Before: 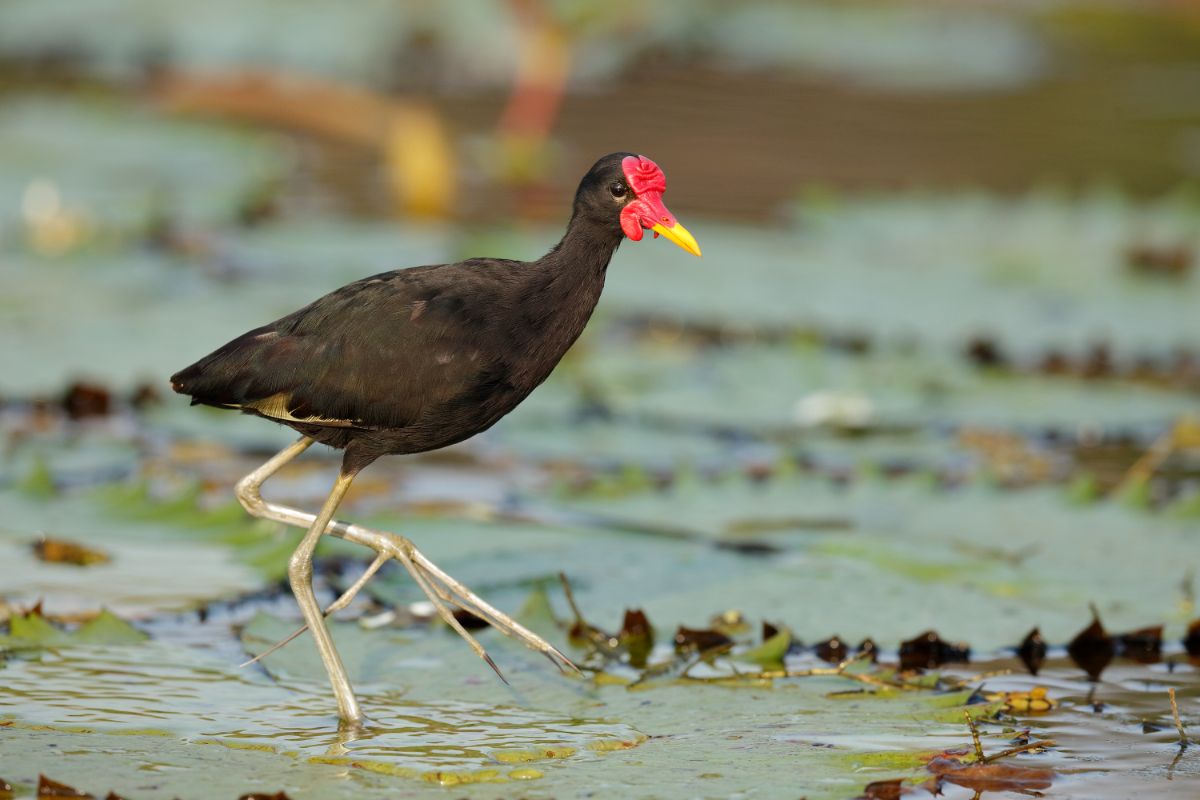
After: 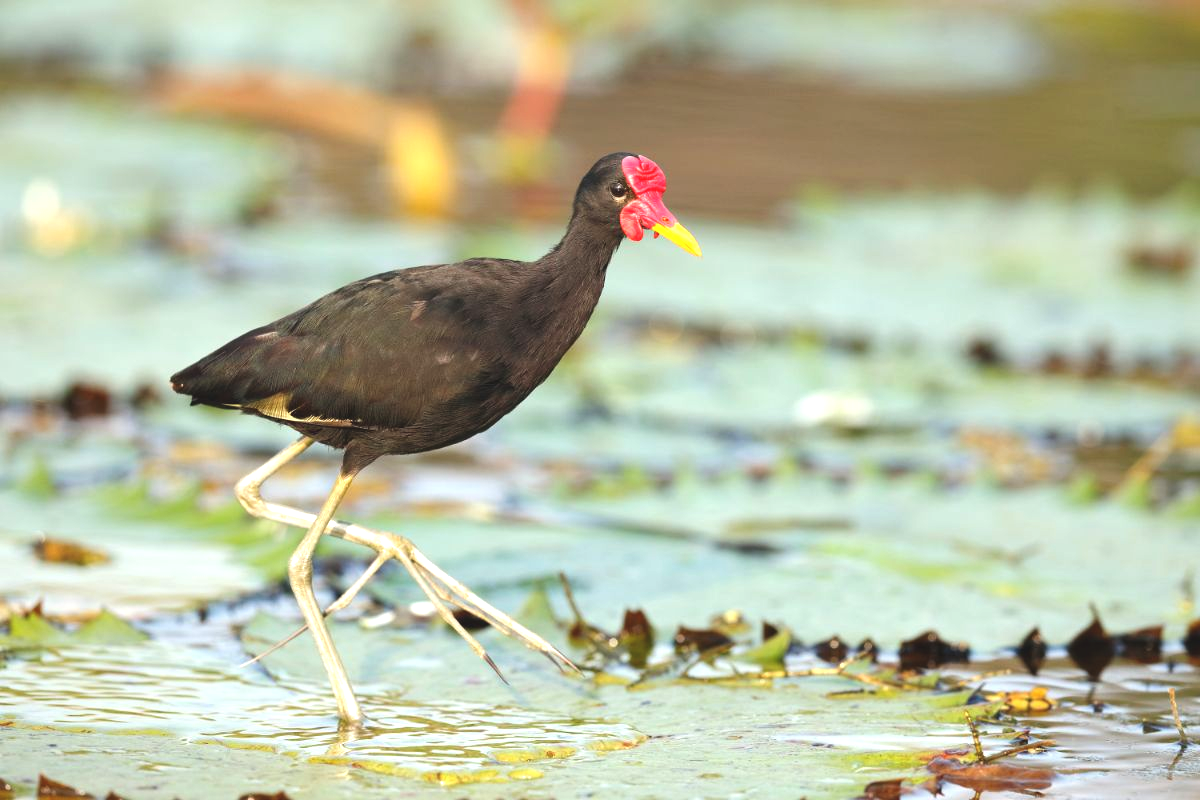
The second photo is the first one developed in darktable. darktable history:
exposure: black level correction -0.005, exposure 1 EV, compensate exposure bias true, compensate highlight preservation false
